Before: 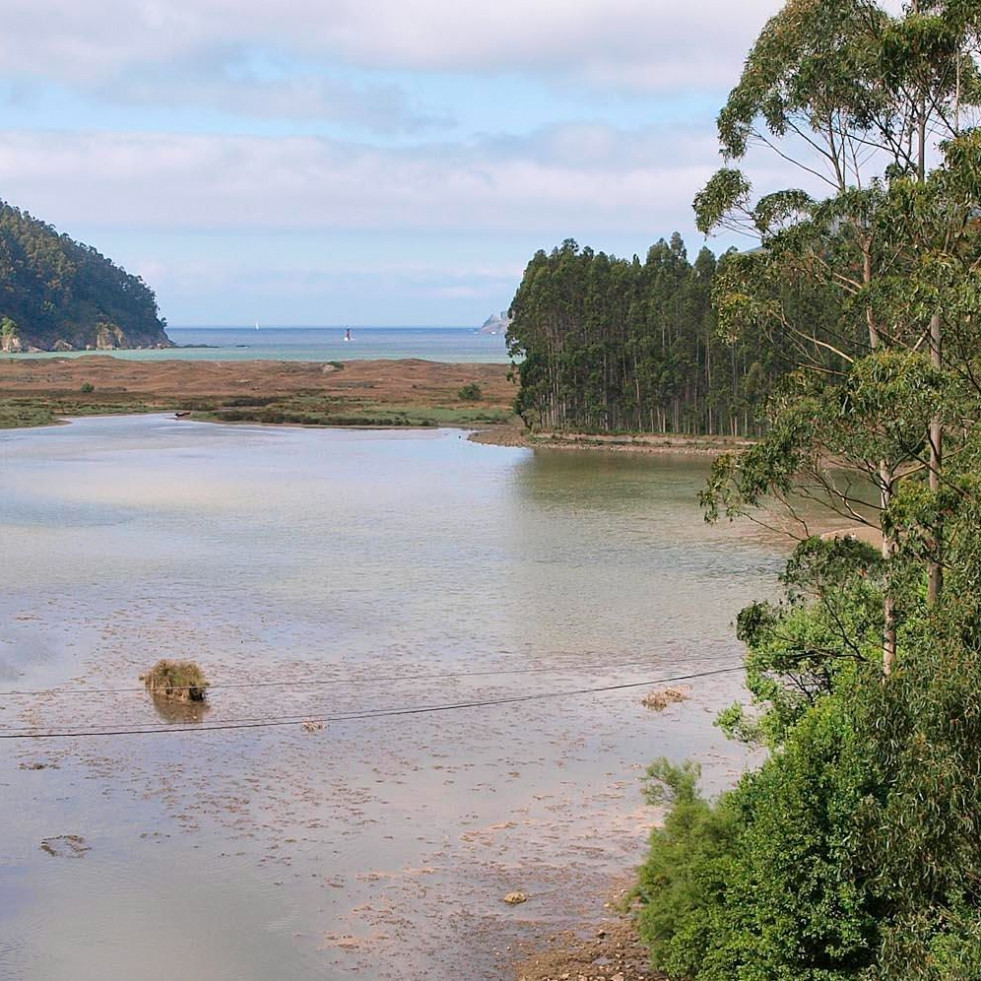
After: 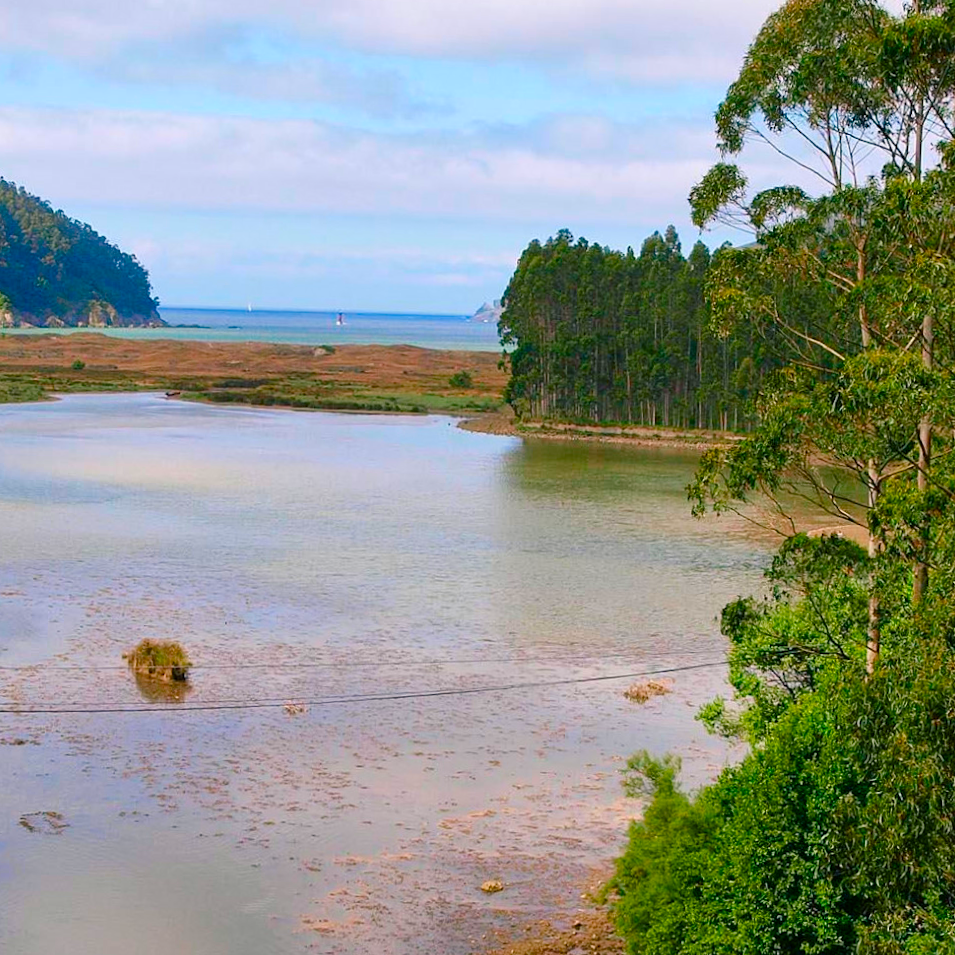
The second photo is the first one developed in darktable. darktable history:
color balance rgb: shadows lift › luminance -7.627%, shadows lift › chroma 2.424%, shadows lift › hue 202.22°, perceptual saturation grading › global saturation 20%, perceptual saturation grading › highlights -25.485%, perceptual saturation grading › shadows 50.008%, global vibrance 20%
contrast brightness saturation: brightness -0.018, saturation 0.362
crop and rotate: angle -1.57°
